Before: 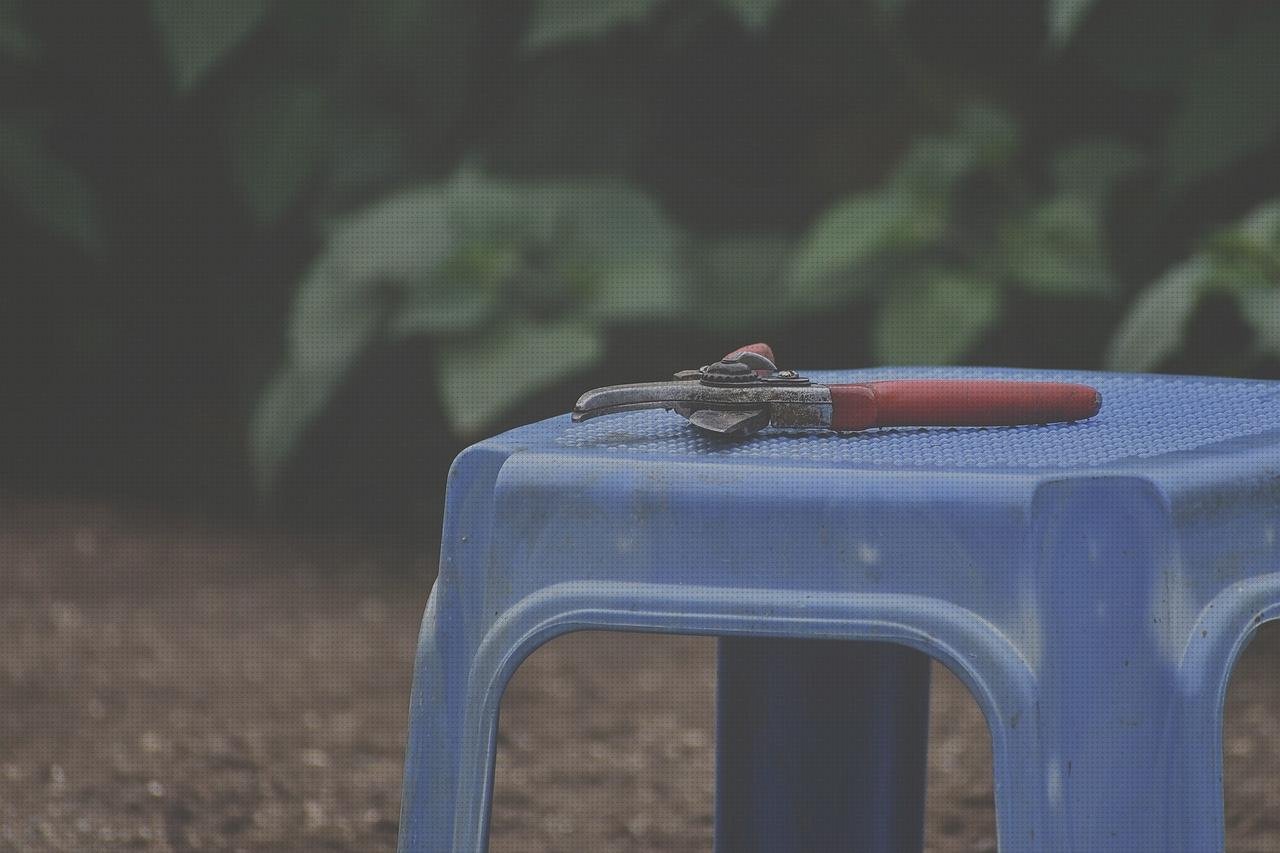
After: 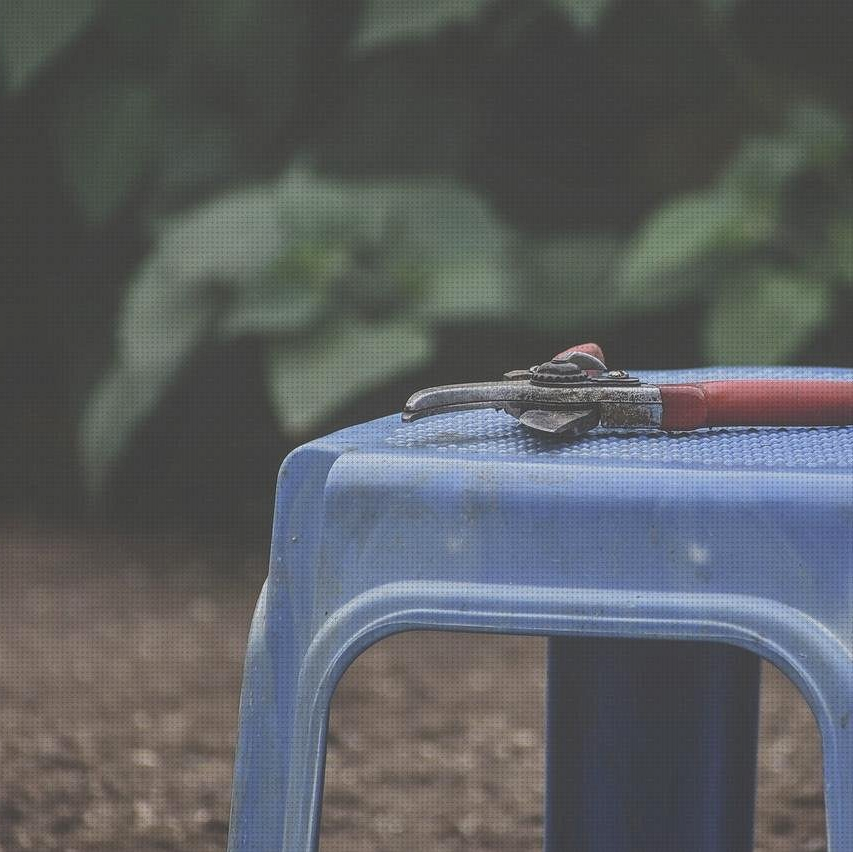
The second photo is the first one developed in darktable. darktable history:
exposure: black level correction 0, exposure 0.3 EV, compensate highlight preservation false
crop and rotate: left 13.342%, right 19.991%
local contrast: detail 130%
